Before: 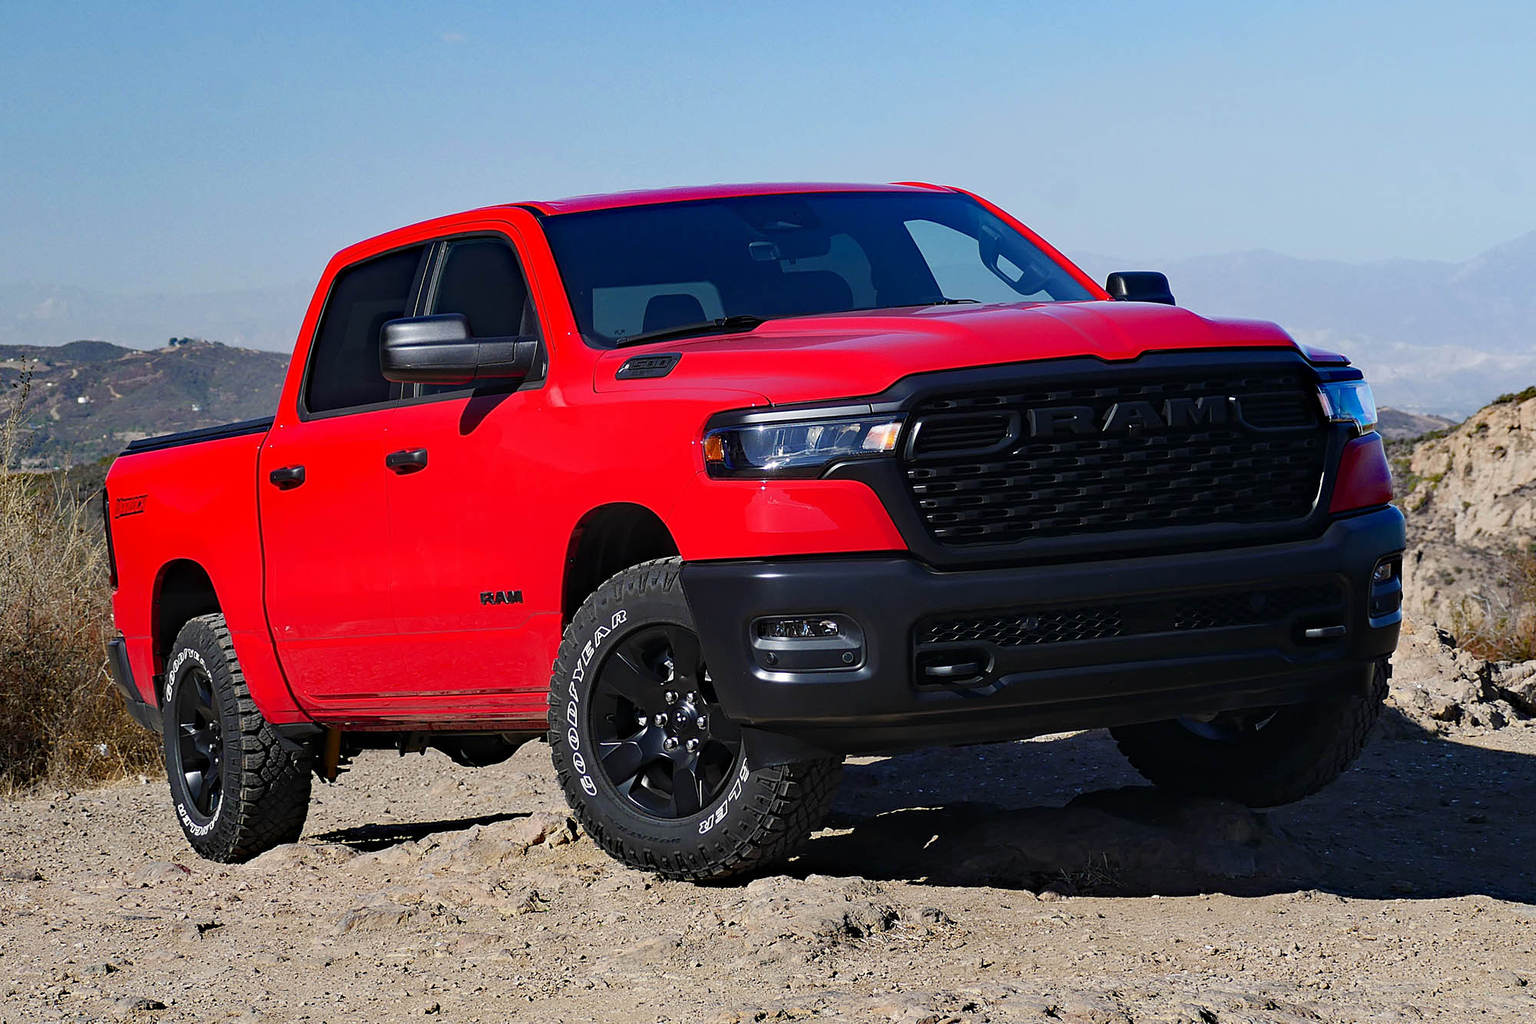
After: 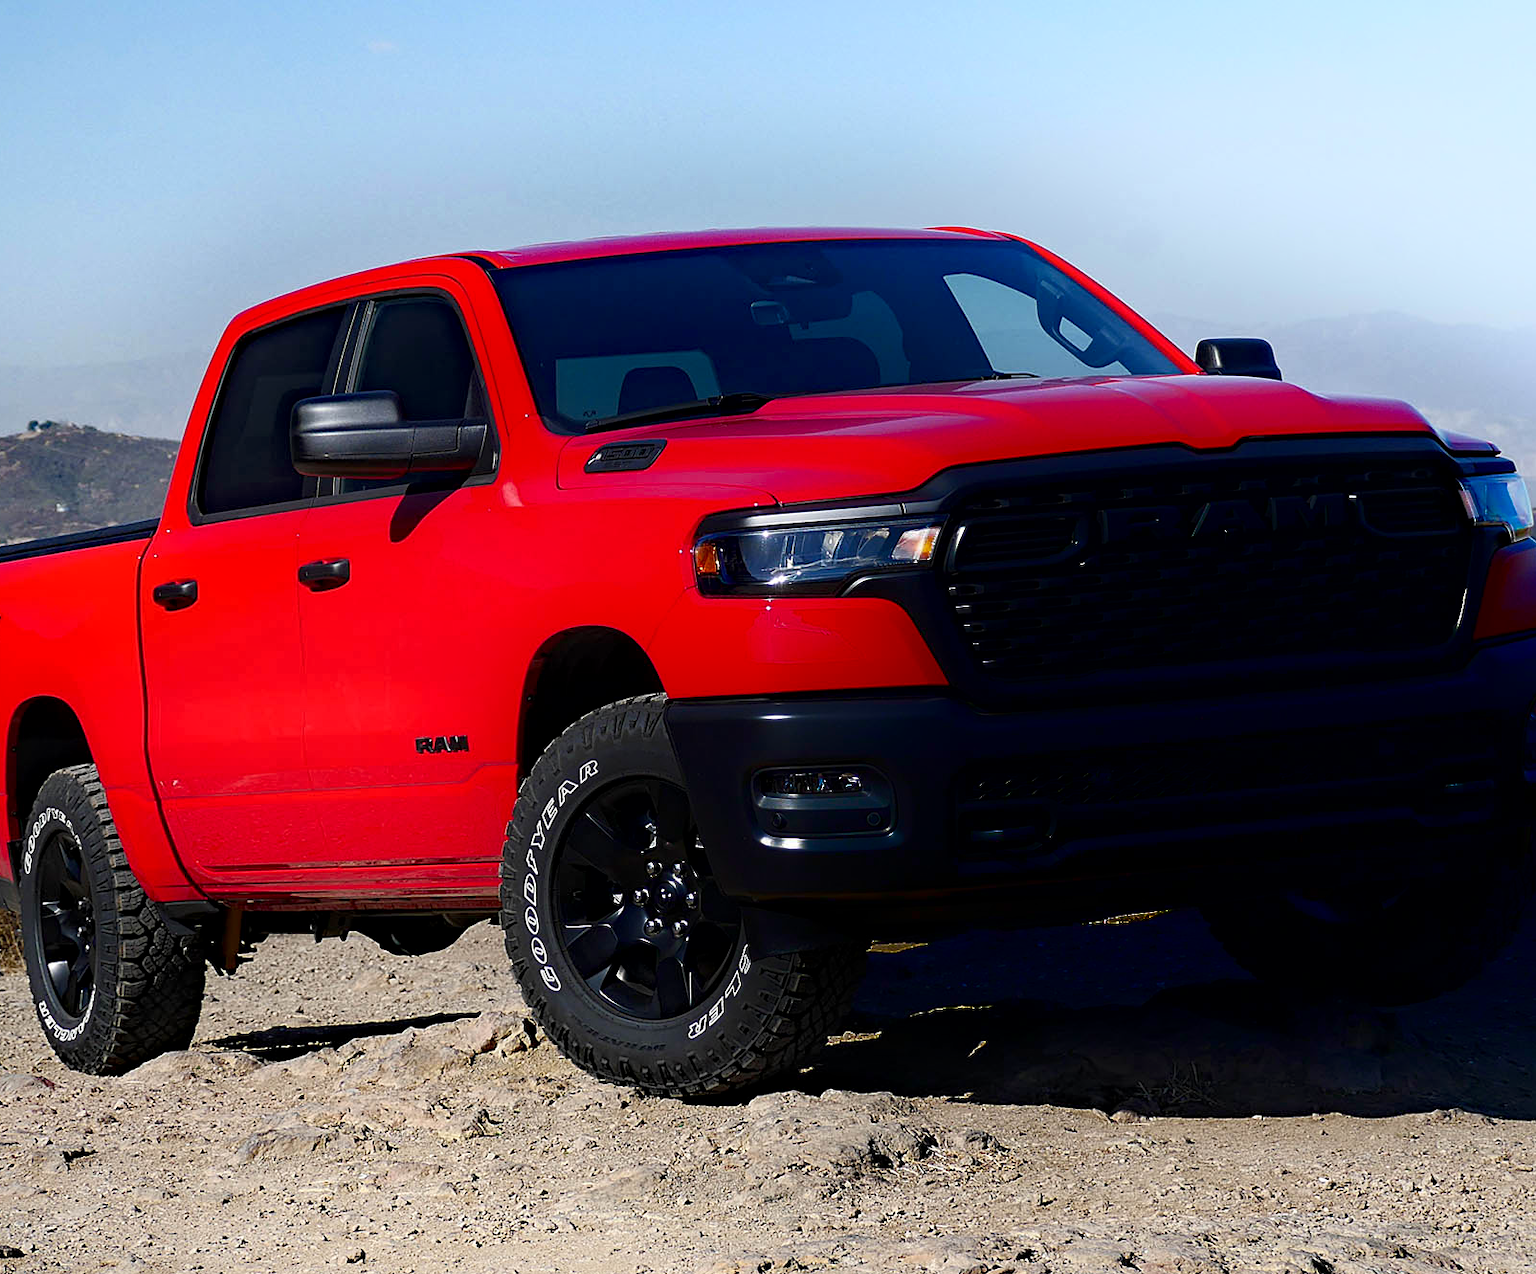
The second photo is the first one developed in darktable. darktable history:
local contrast: mode bilateral grid, contrast 19, coarseness 51, detail 150%, midtone range 0.2
shadows and highlights: shadows -89.32, highlights 90.47, soften with gaussian
crop and rotate: left 9.585%, right 10.128%
